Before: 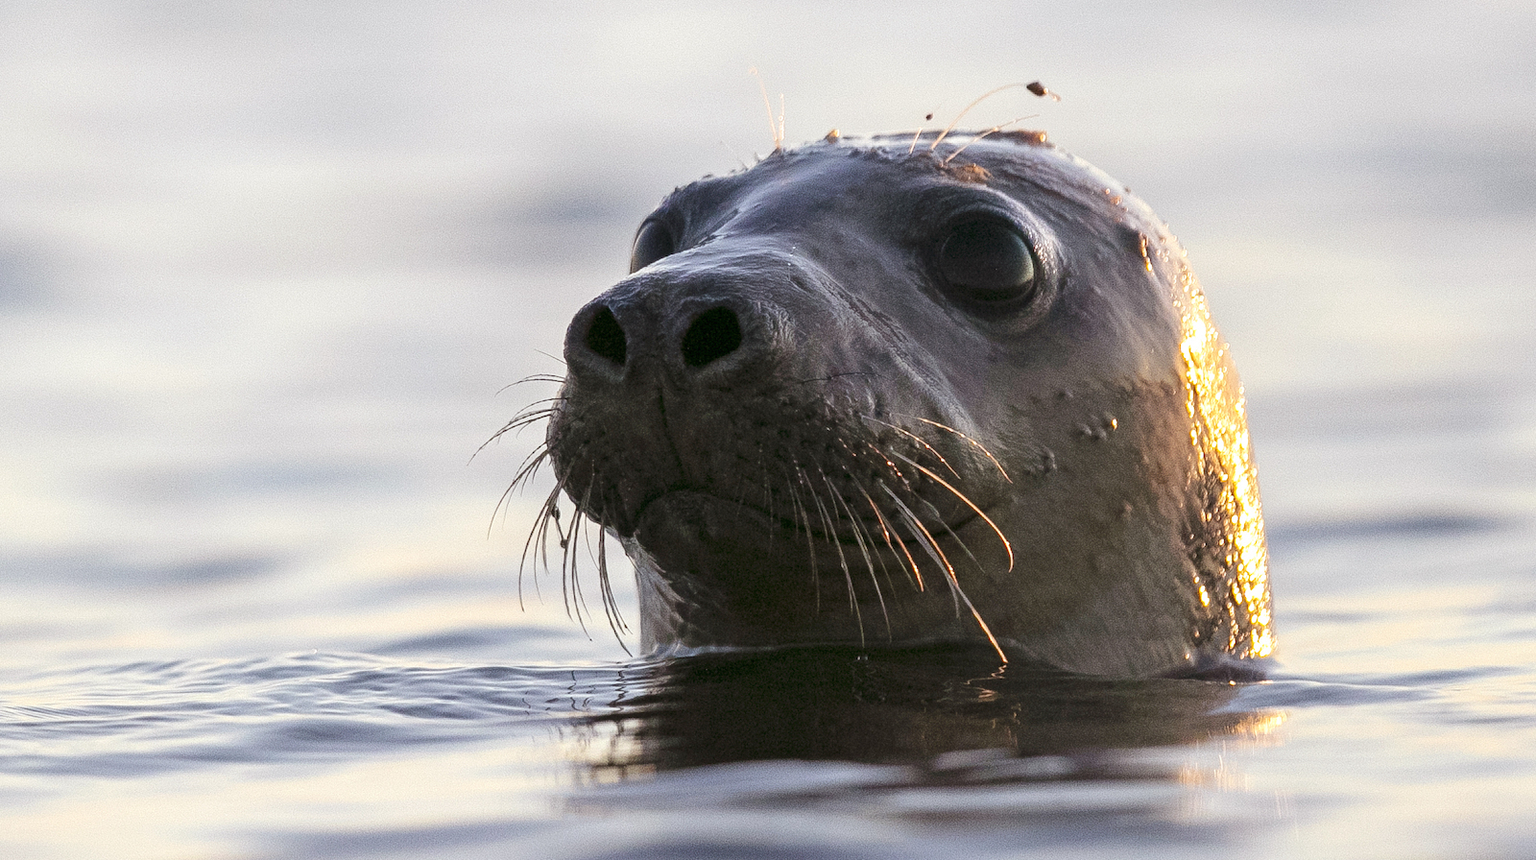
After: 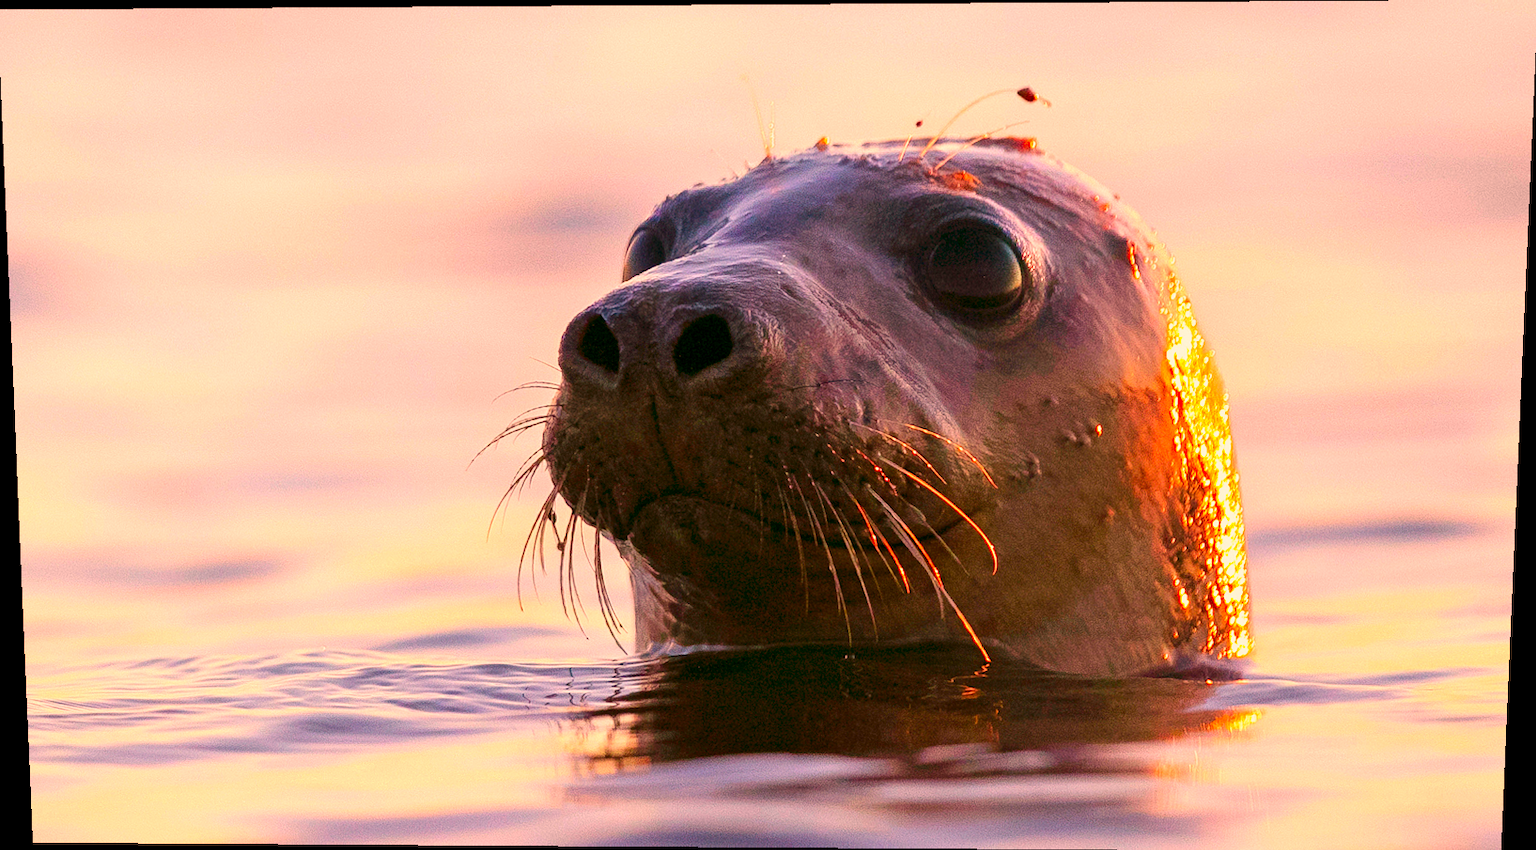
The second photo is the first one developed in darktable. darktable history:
color correction: saturation 2.15
rotate and perspective: lens shift (vertical) 0.048, lens shift (horizontal) -0.024, automatic cropping off
crop and rotate: left 0.126%
white balance: red 1.127, blue 0.943
